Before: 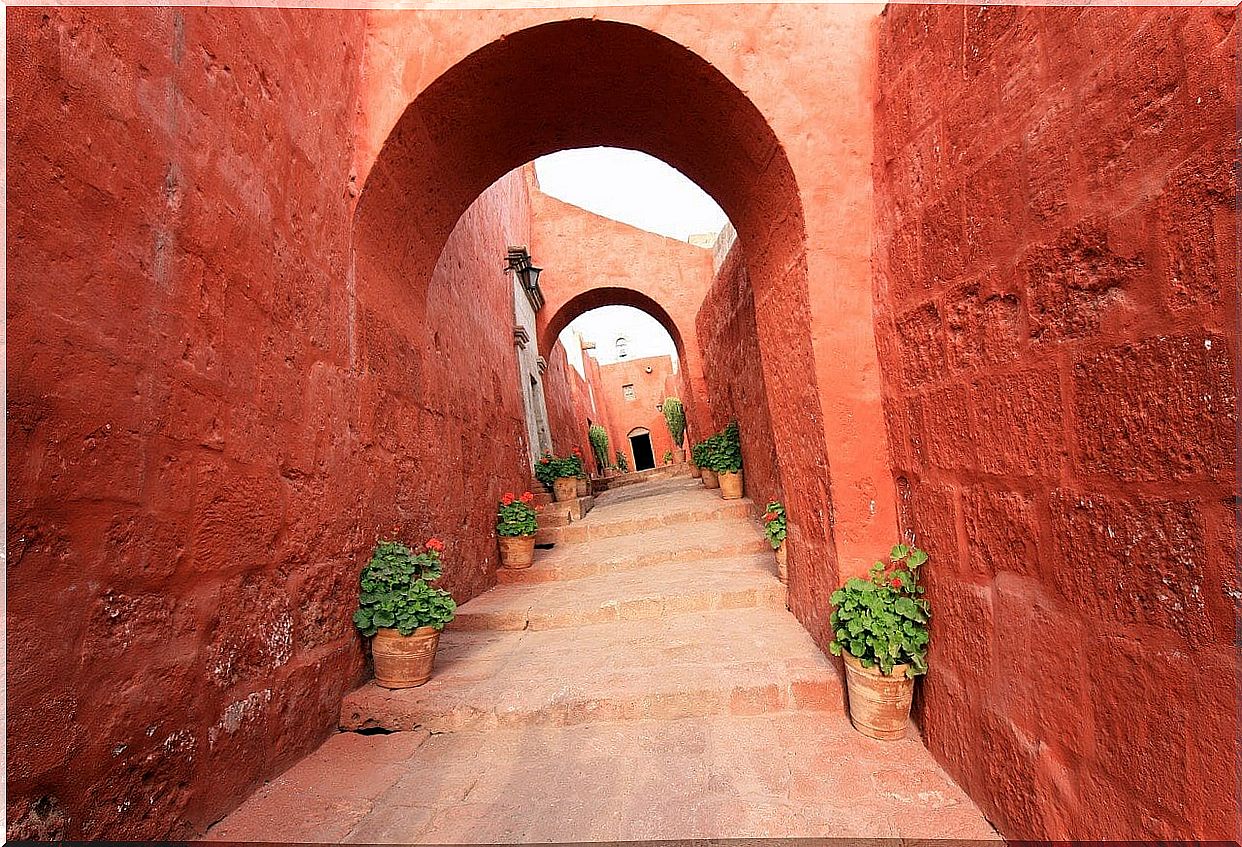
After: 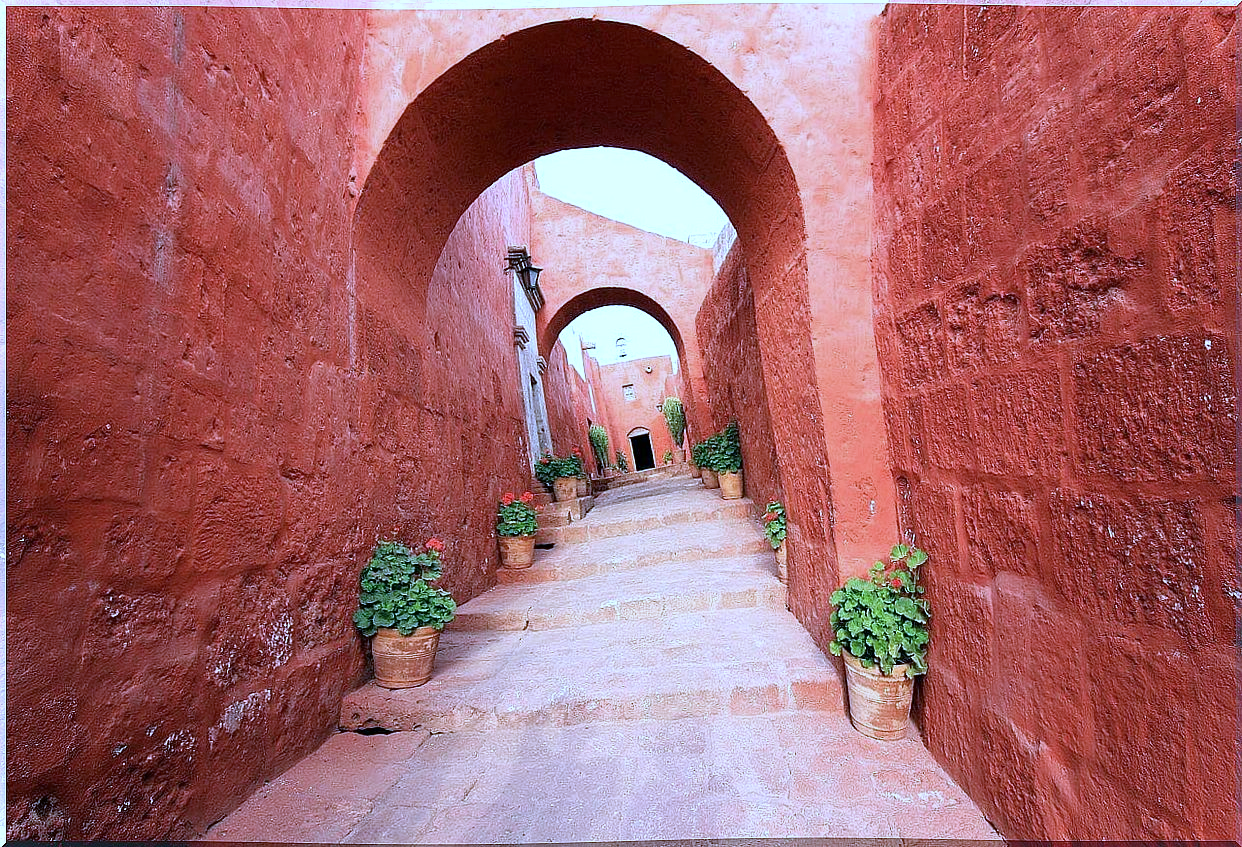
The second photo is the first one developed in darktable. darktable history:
color calibration: x 0.37, y 0.382, temperature 4313.32 K
exposure: exposure 0.29 EV, compensate highlight preservation false
white balance: red 0.871, blue 1.249
